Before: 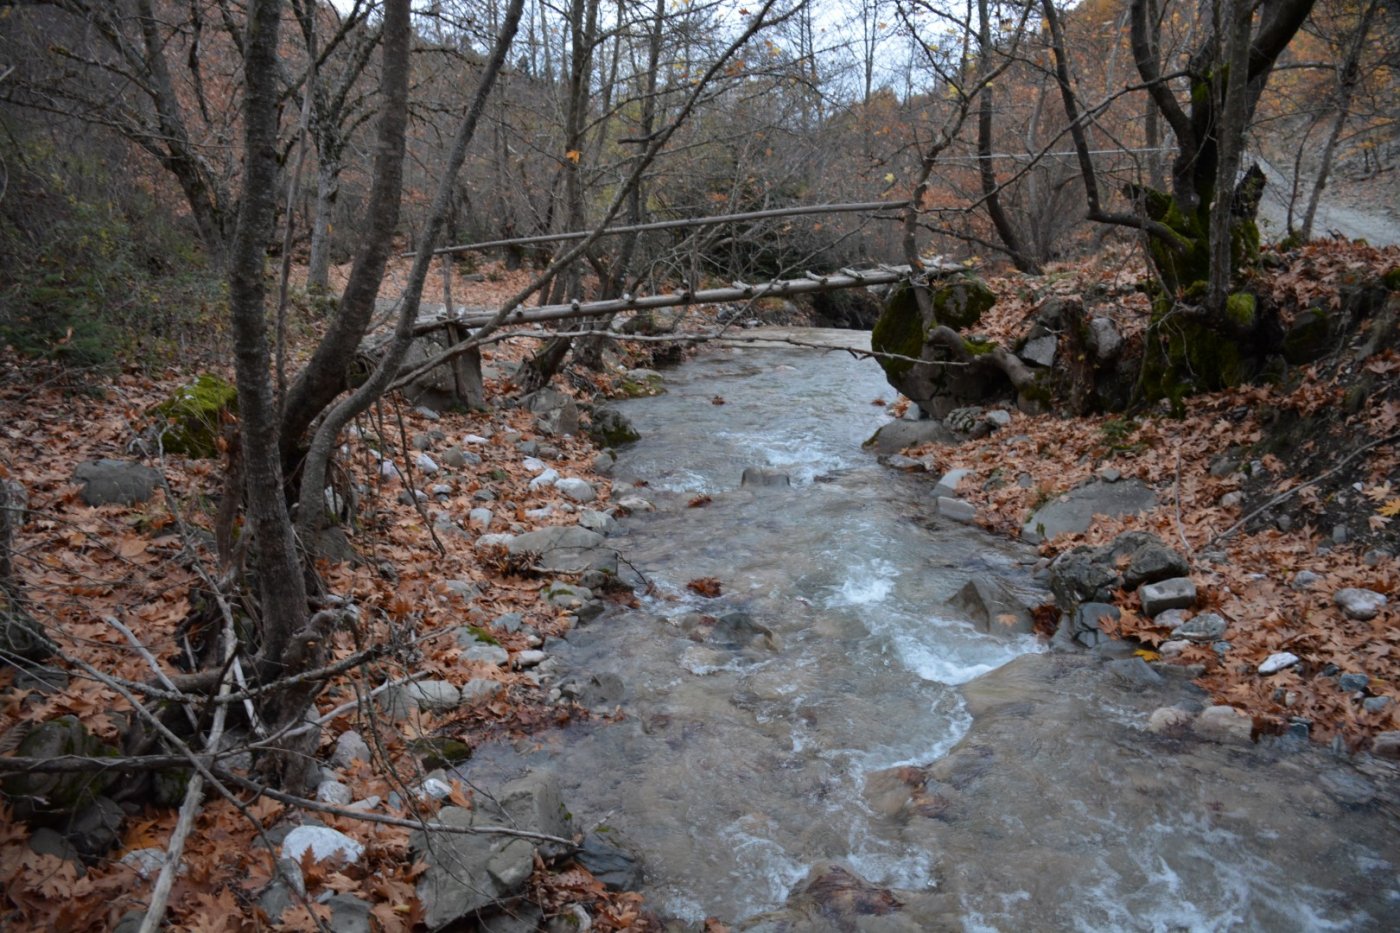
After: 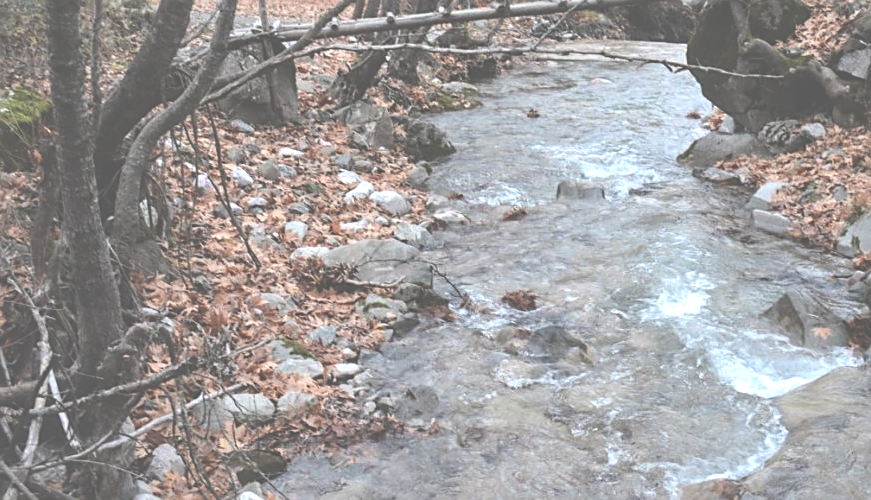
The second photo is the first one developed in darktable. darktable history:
exposure: black level correction -0.087, compensate exposure bias true, compensate highlight preservation false
contrast brightness saturation: brightness 0.132
tone equalizer: -8 EV -0.726 EV, -7 EV -0.695 EV, -6 EV -0.588 EV, -5 EV -0.398 EV, -3 EV 0.387 EV, -2 EV 0.6 EV, -1 EV 0.674 EV, +0 EV 0.727 EV, edges refinement/feathering 500, mask exposure compensation -1.57 EV, preserve details no
local contrast: on, module defaults
crop: left 13.277%, top 30.787%, right 24.495%, bottom 15.534%
sharpen: on, module defaults
